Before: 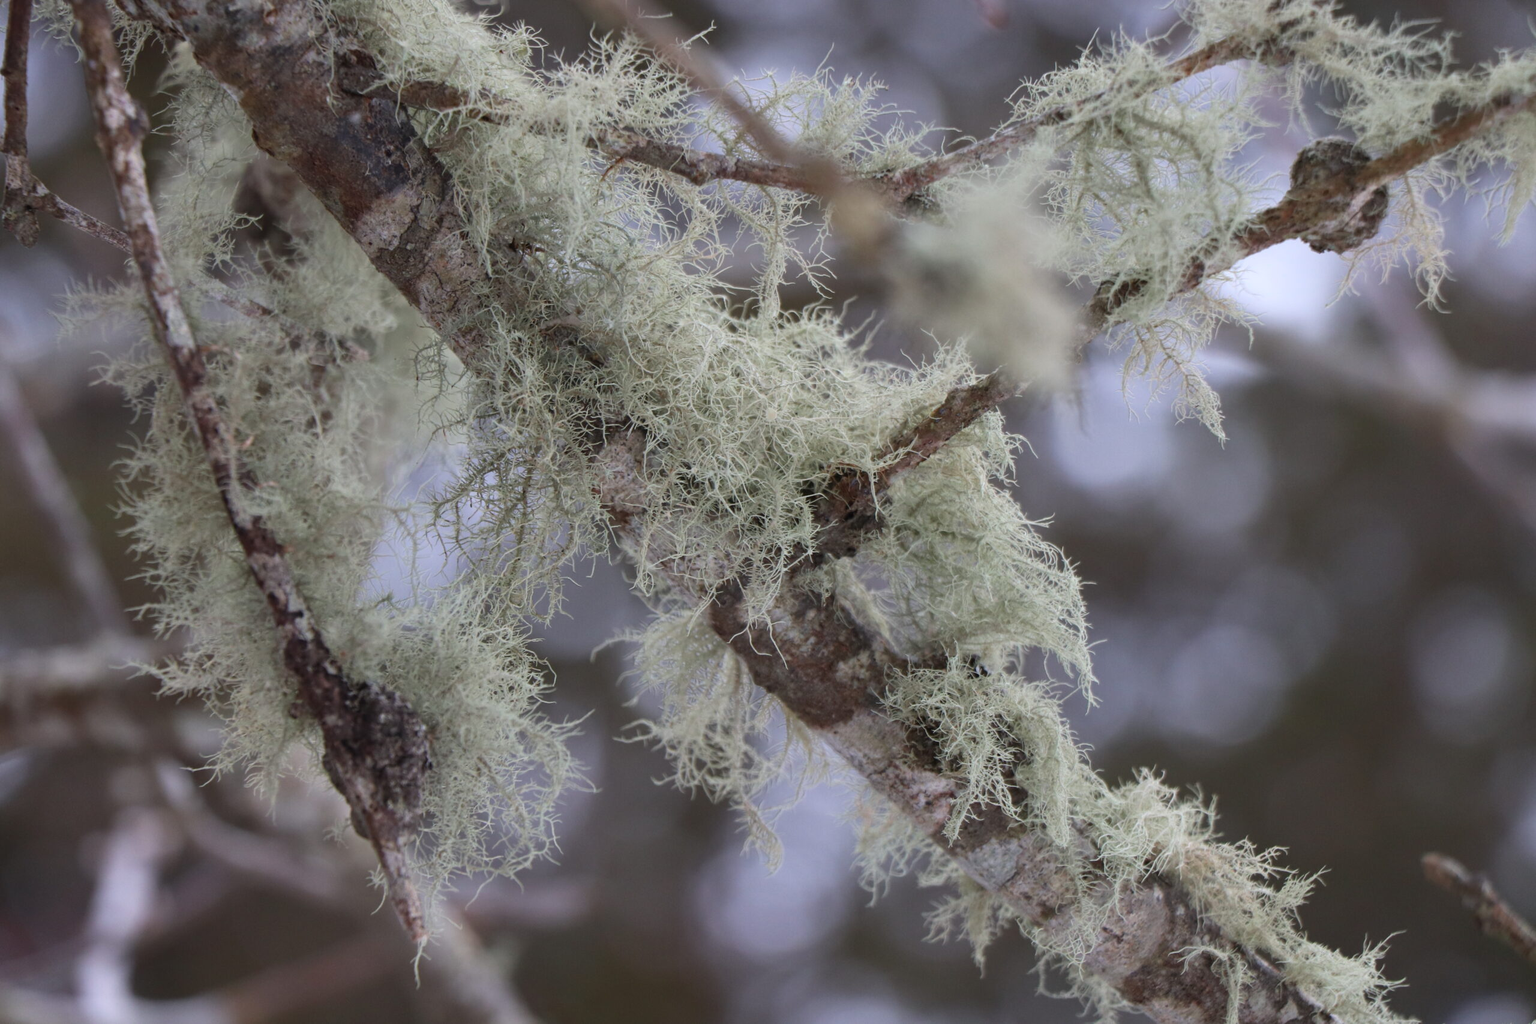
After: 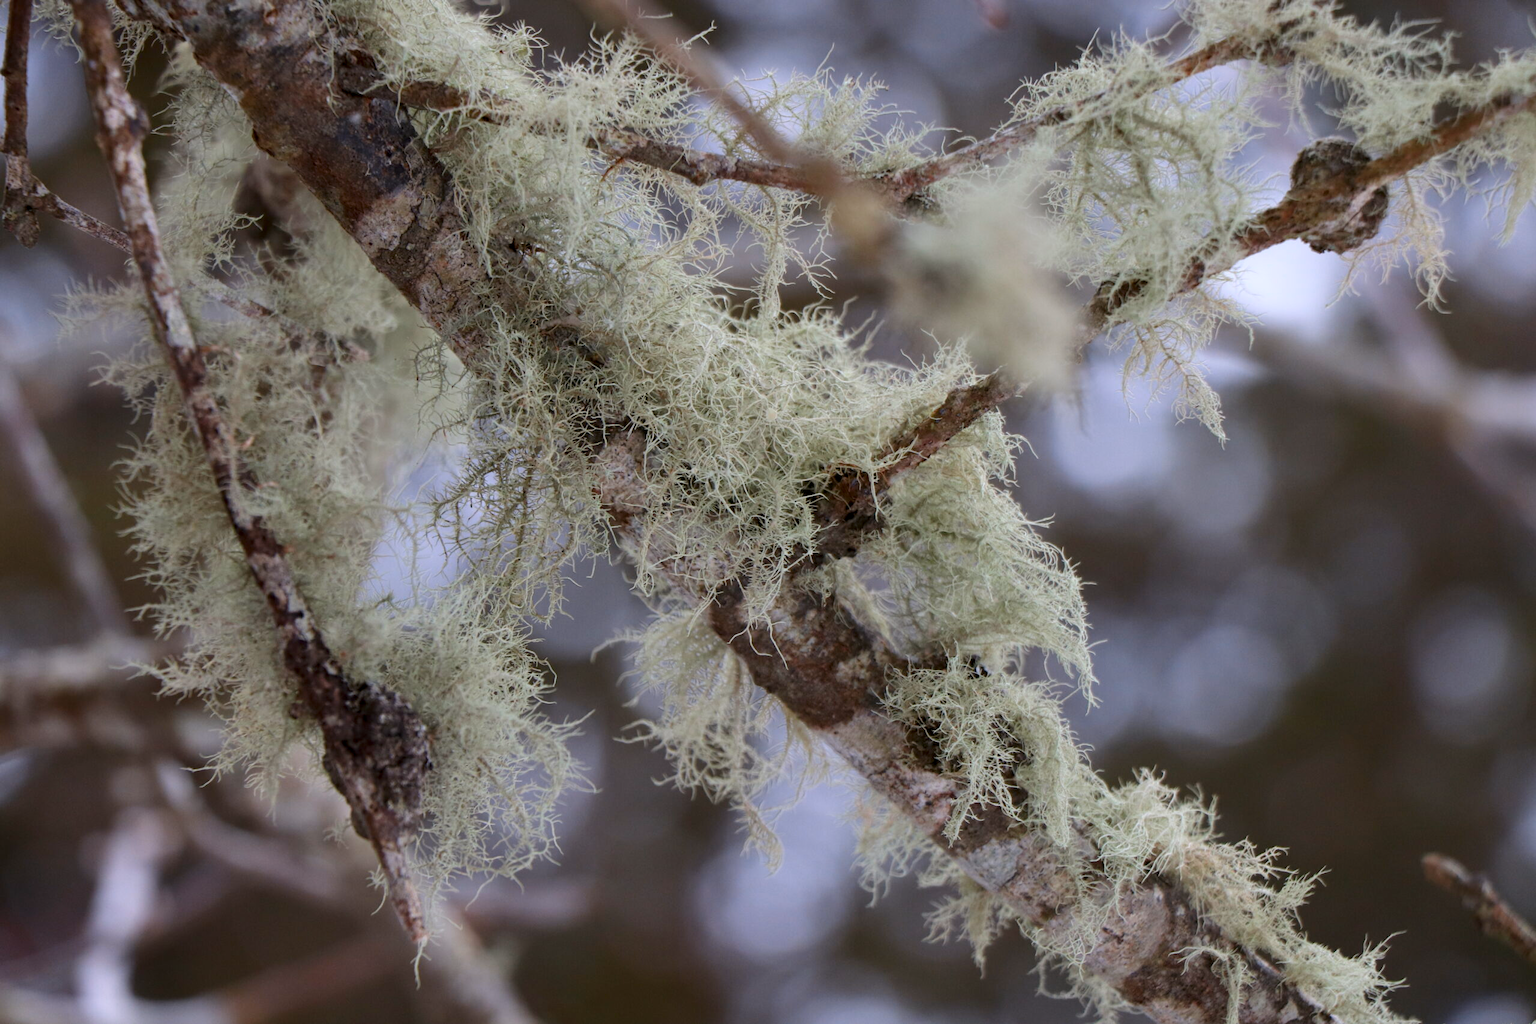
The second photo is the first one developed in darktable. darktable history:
tone curve: curves: ch0 [(0, 0) (0.003, 0.003) (0.011, 0.011) (0.025, 0.025) (0.044, 0.045) (0.069, 0.07) (0.1, 0.101) (0.136, 0.138) (0.177, 0.18) (0.224, 0.228) (0.277, 0.281) (0.335, 0.34) (0.399, 0.405) (0.468, 0.475) (0.543, 0.551) (0.623, 0.633) (0.709, 0.72) (0.801, 0.813) (0.898, 0.907) (1, 1)], preserve colors none
color look up table: target L [76.38, 68.69, 52.03, 35.59, 100, 67.66, 63.74, 59.26, 50.82, 42.44, 29.96, 54.87, 53.08, 24.43, 29.17, 85.7, 76.09, 66.35, 65.48, 52.17, 48.24, 47.88, 26.51, 7.849, 0 ×25], target a [-1.891, -22.84, -44.54, -16.6, 0, 12.64, 17.3, 33.66, 51.3, 56.81, 16.29, 6.369, 47.97, 26.49, 28.11, -1.072, -1.845, -26.84, -2.246, -11.73, -2.09, -3.47, -2.472, -1.266, 0 ×25], target b [70.12, 57.7, 35.48, 25.82, 0.002, 65.28, 11.79, 54.5, 15.32, 32.76, 18.07, -33.37, -19.02, -29.33, -72.4, -2.613, -4.498, -13.87, -5.124, -44.27, -5.089, -37.84, -5.581, -1.88, 0 ×25], num patches 24
